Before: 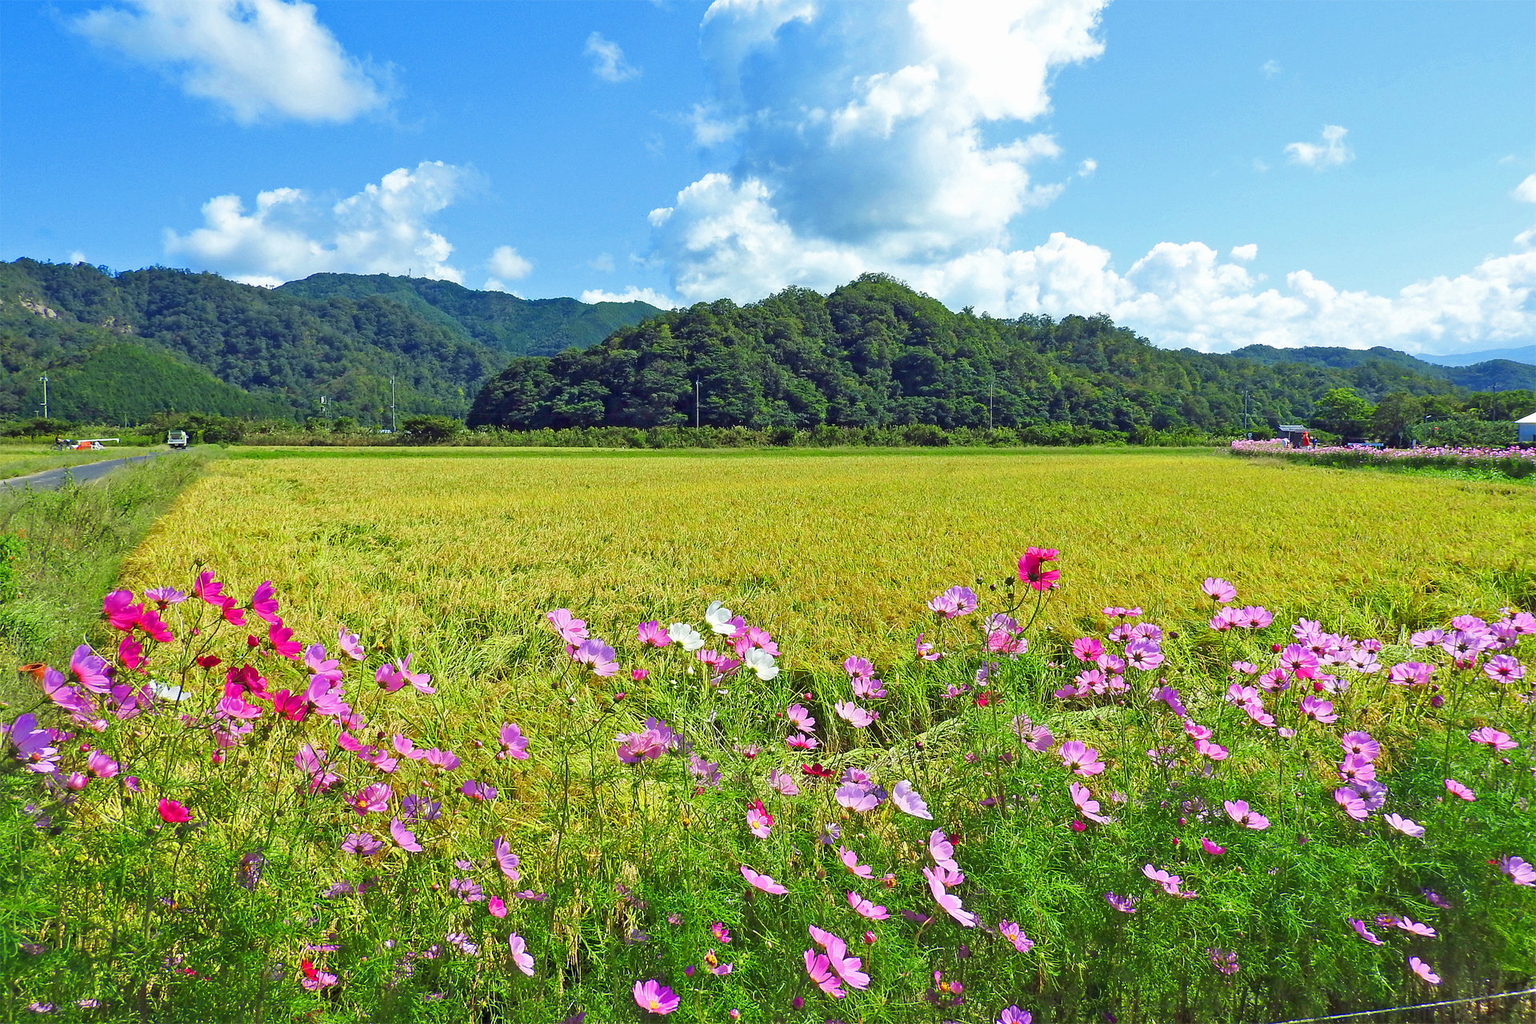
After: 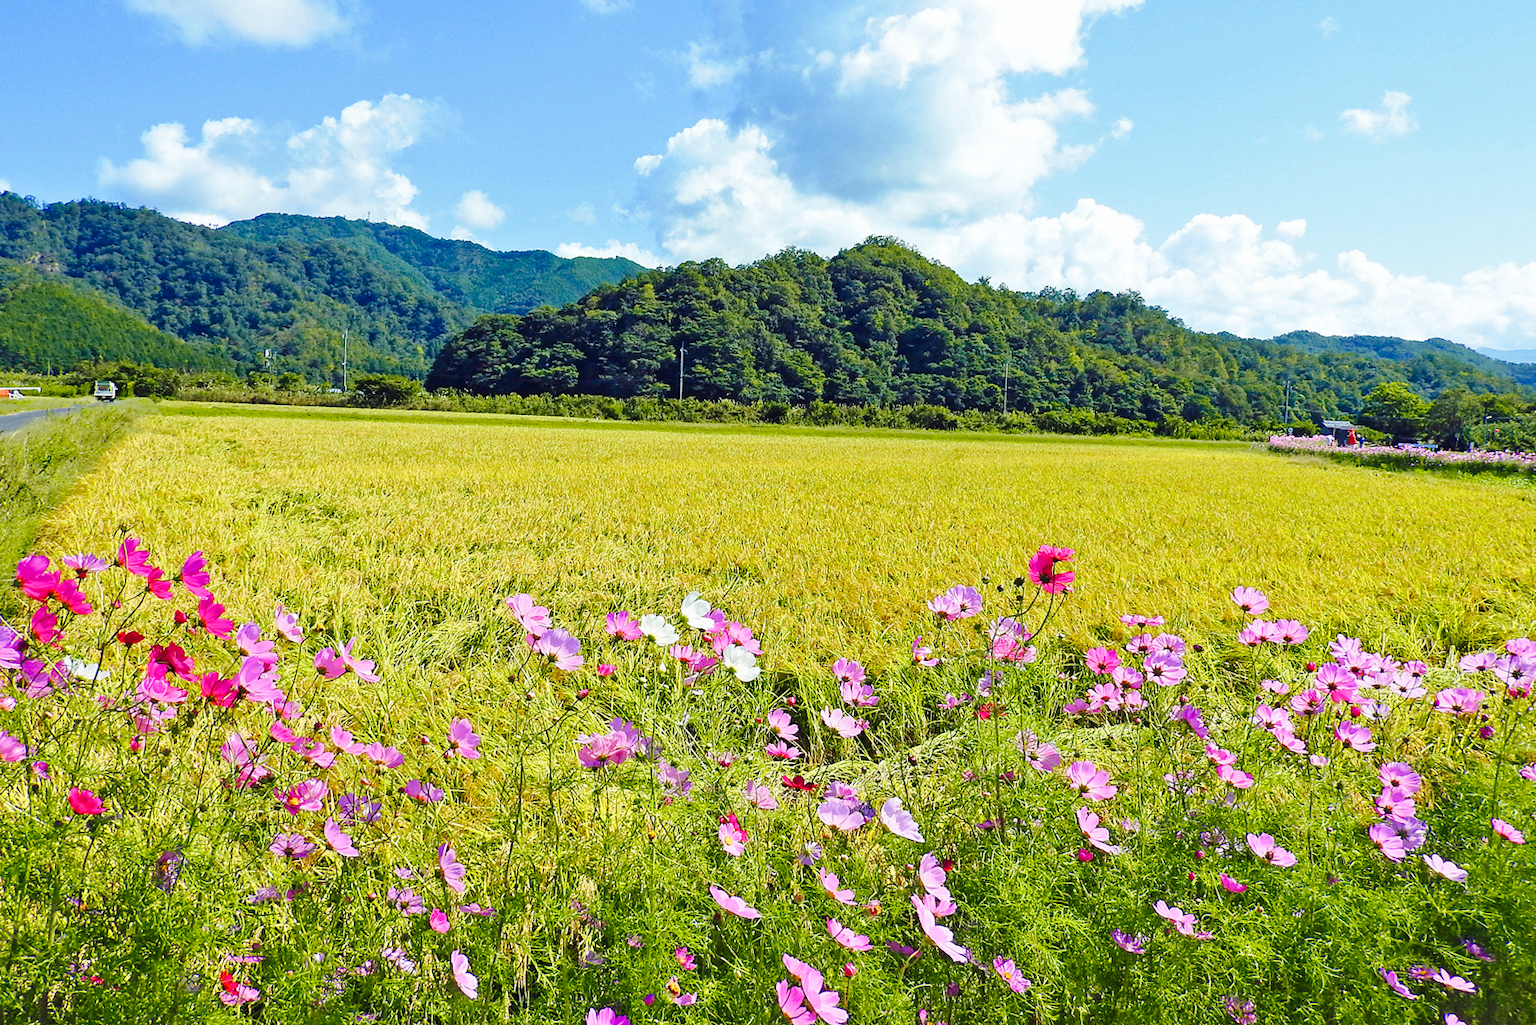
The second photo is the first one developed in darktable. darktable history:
crop and rotate: angle -2.13°, left 3.129%, top 3.868%, right 1.42%, bottom 0.587%
tone curve: curves: ch0 [(0, 0) (0.003, 0.03) (0.011, 0.032) (0.025, 0.035) (0.044, 0.038) (0.069, 0.041) (0.1, 0.058) (0.136, 0.091) (0.177, 0.133) (0.224, 0.181) (0.277, 0.268) (0.335, 0.363) (0.399, 0.461) (0.468, 0.554) (0.543, 0.633) (0.623, 0.709) (0.709, 0.784) (0.801, 0.869) (0.898, 0.938) (1, 1)], preserve colors none
color zones: curves: ch2 [(0, 0.5) (0.143, 0.5) (0.286, 0.489) (0.415, 0.421) (0.571, 0.5) (0.714, 0.5) (0.857, 0.5) (1, 0.5)]
